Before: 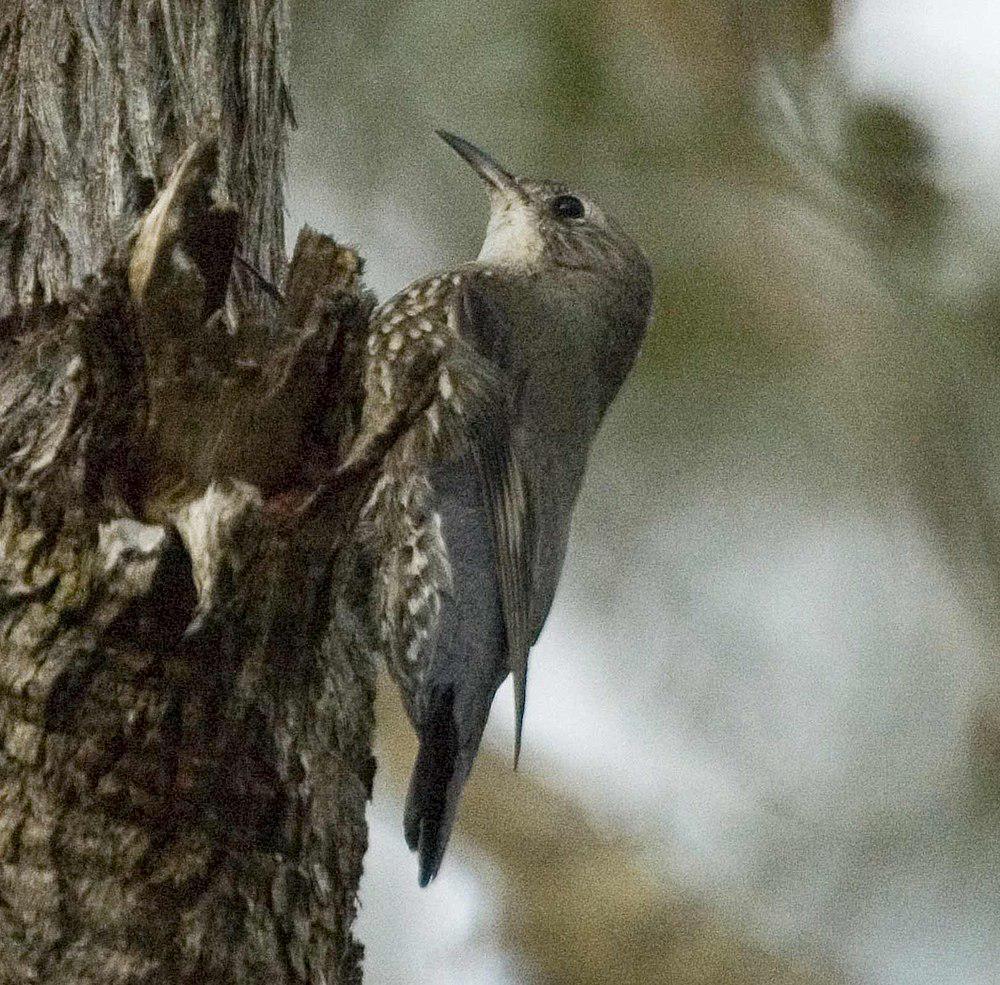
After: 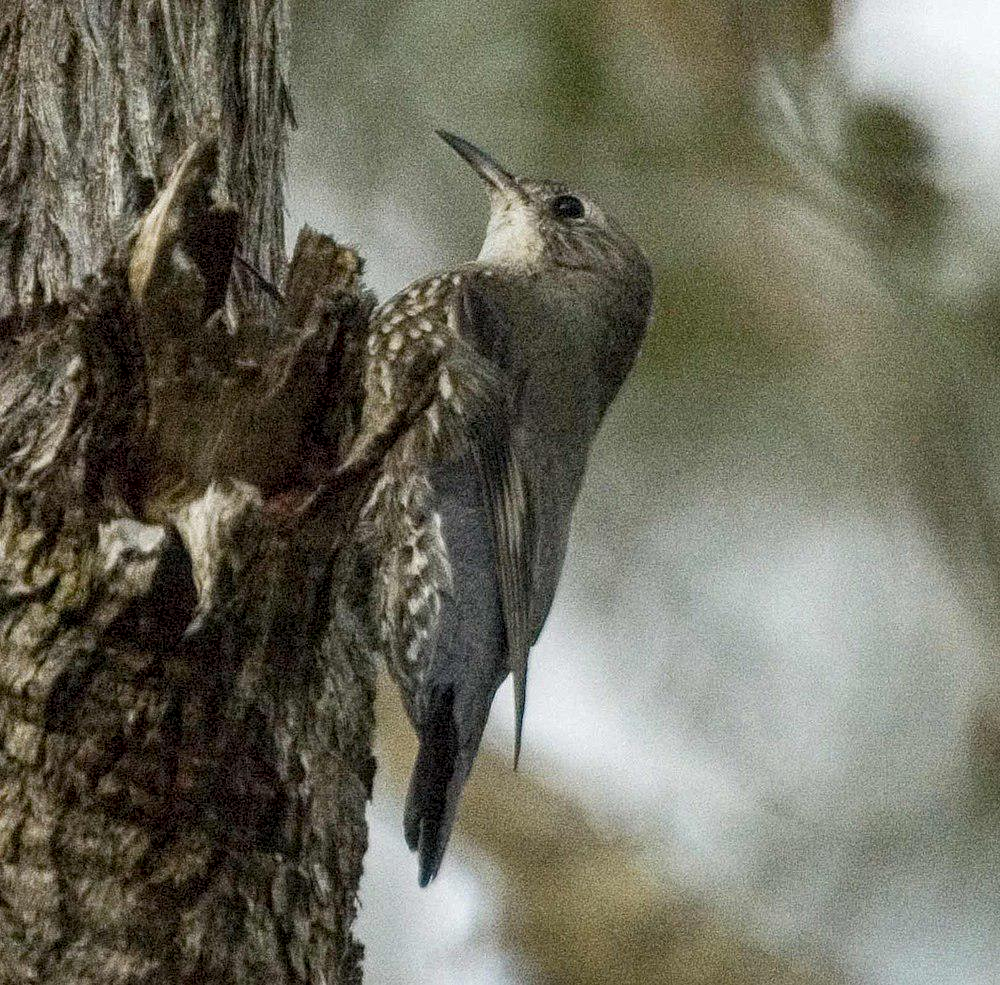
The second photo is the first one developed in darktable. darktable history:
sharpen: radius 2.883, amount 0.868, threshold 47.523
local contrast: on, module defaults
